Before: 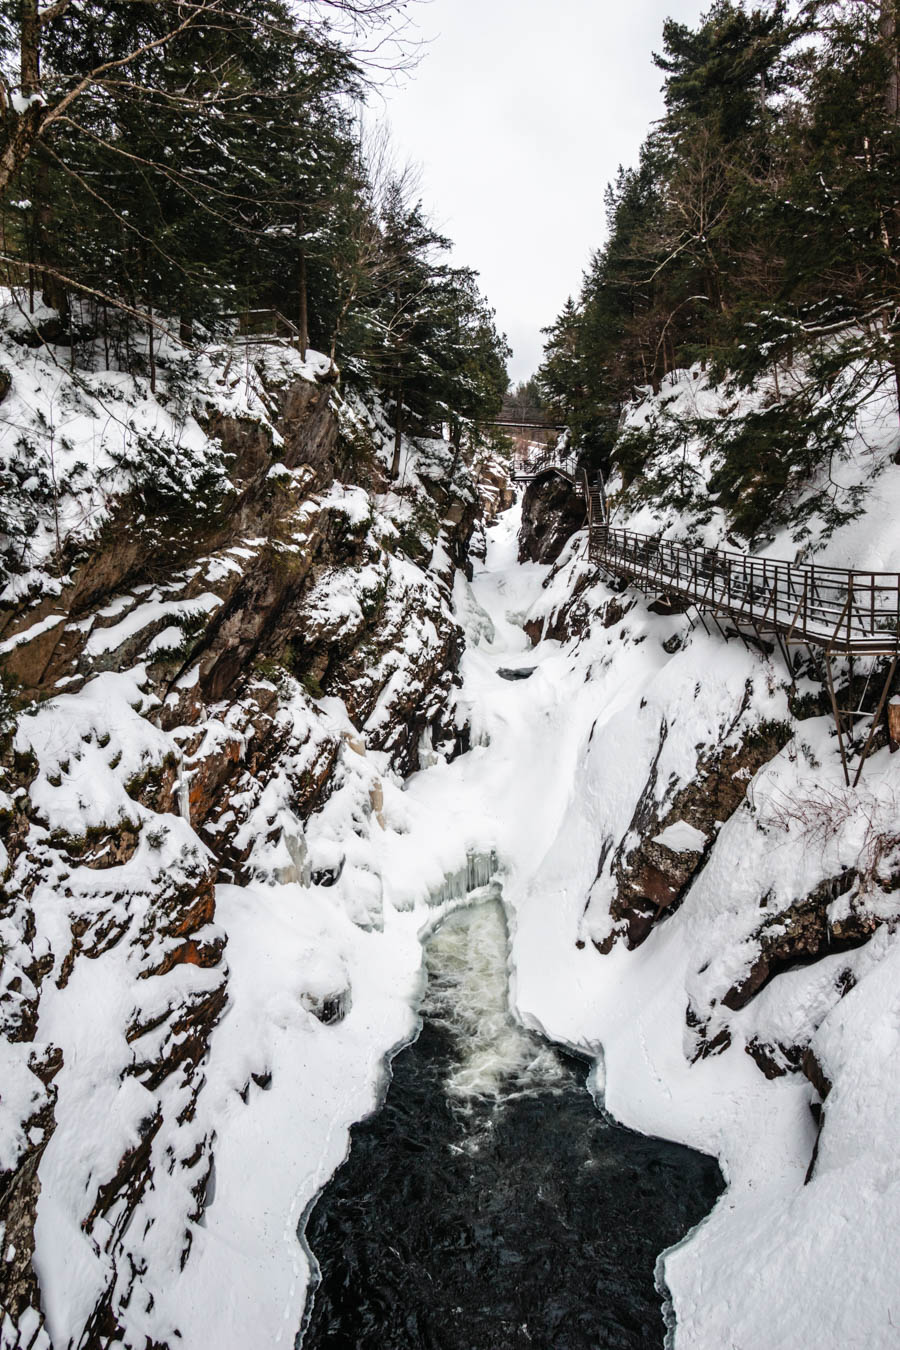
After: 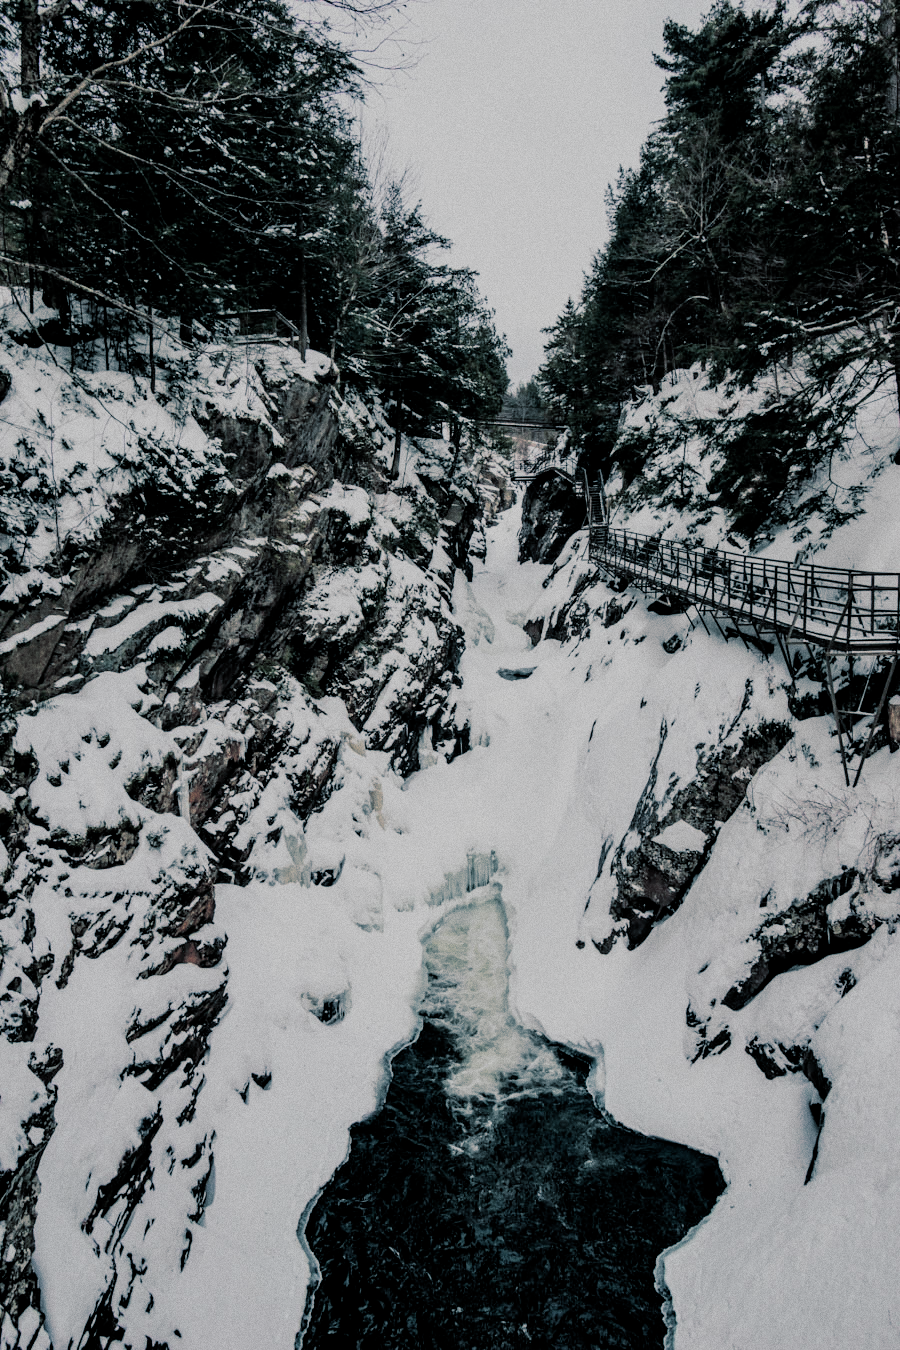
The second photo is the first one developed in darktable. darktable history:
grain: coarseness 0.09 ISO
filmic rgb: middle gray luminance 18%, black relative exposure -7.5 EV, white relative exposure 8.5 EV, threshold 6 EV, target black luminance 0%, hardness 2.23, latitude 18.37%, contrast 0.878, highlights saturation mix 5%, shadows ↔ highlights balance 10.15%, add noise in highlights 0, preserve chrominance no, color science v3 (2019), use custom middle-gray values true, iterations of high-quality reconstruction 0, contrast in highlights soft, enable highlight reconstruction true
split-toning: shadows › hue 205.2°, shadows › saturation 0.43, highlights › hue 54°, highlights › saturation 0.54
